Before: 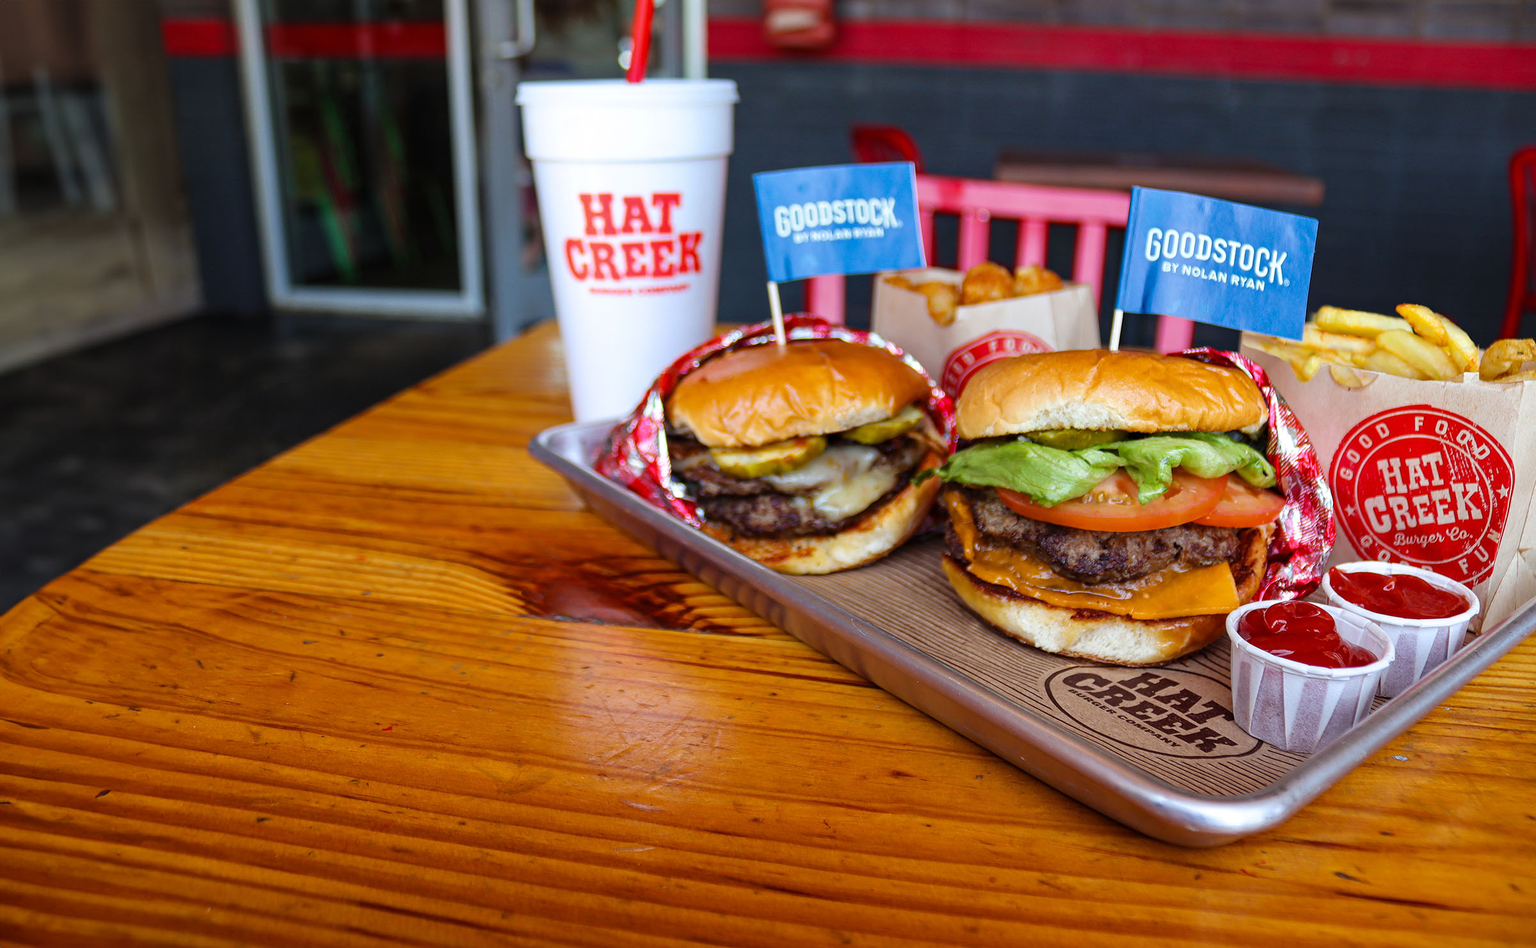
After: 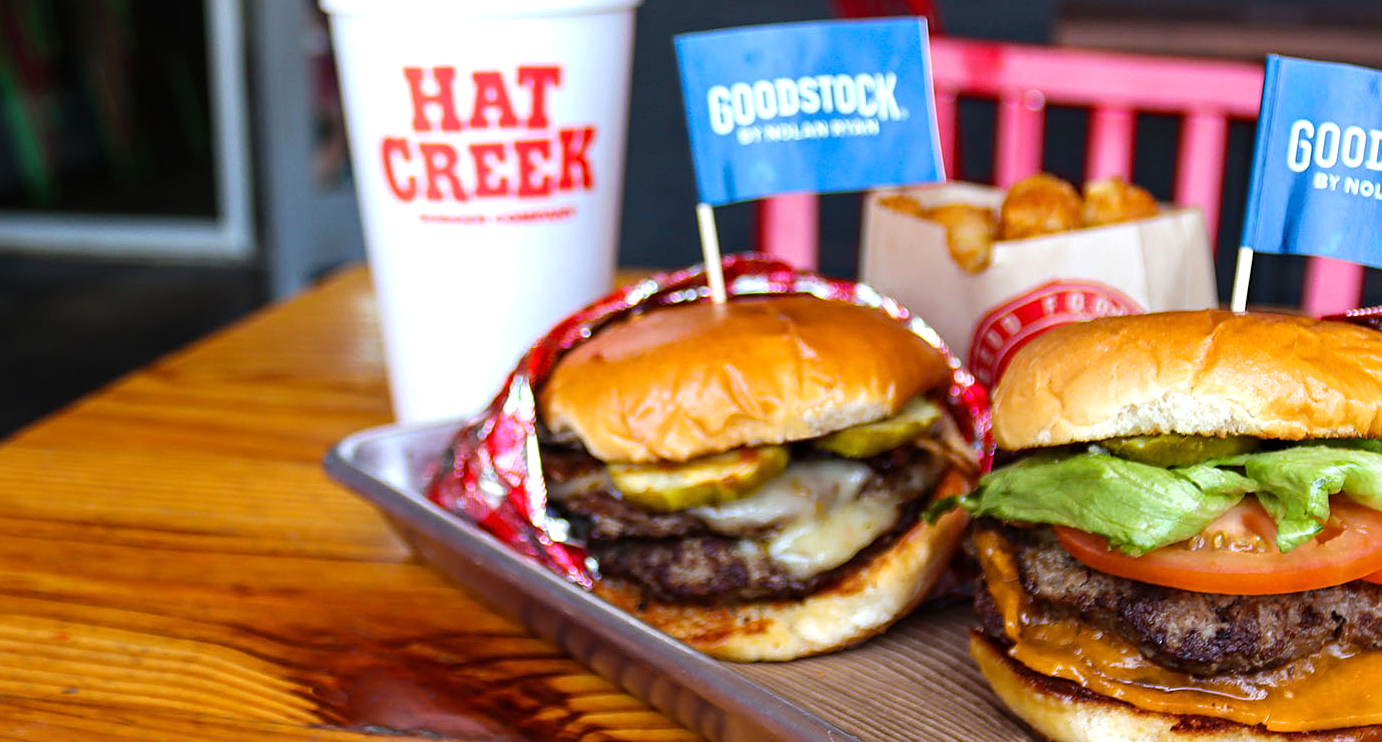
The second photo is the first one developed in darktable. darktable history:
crop: left 20.926%, top 15.962%, right 21.487%, bottom 33.896%
tone equalizer: -8 EV -0.387 EV, -7 EV -0.403 EV, -6 EV -0.347 EV, -5 EV -0.228 EV, -3 EV 0.21 EV, -2 EV 0.341 EV, -1 EV 0.39 EV, +0 EV 0.394 EV, edges refinement/feathering 500, mask exposure compensation -1.57 EV, preserve details guided filter
sharpen: amount 0.203
